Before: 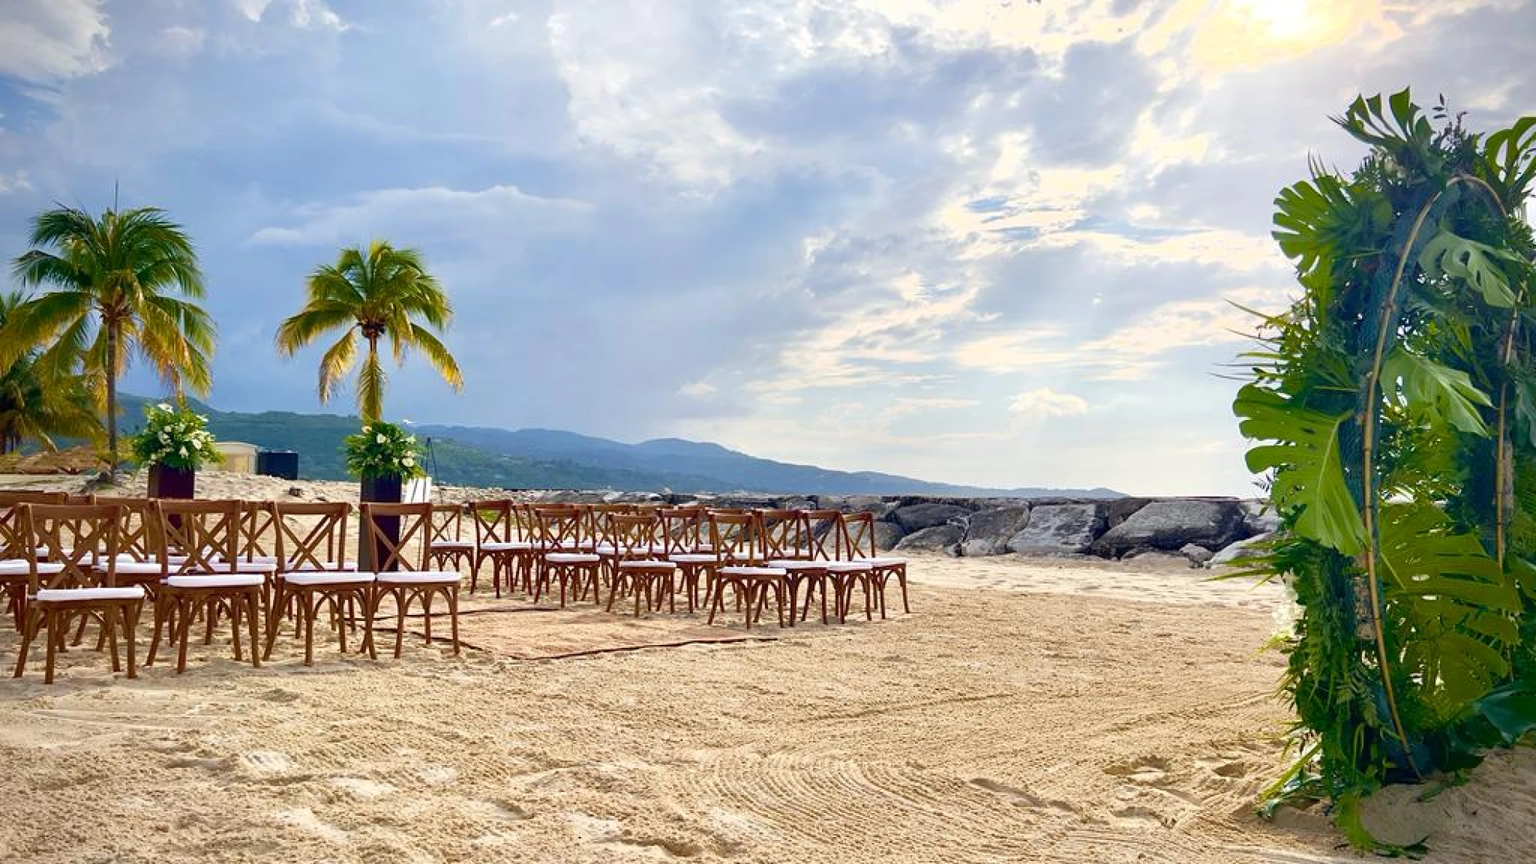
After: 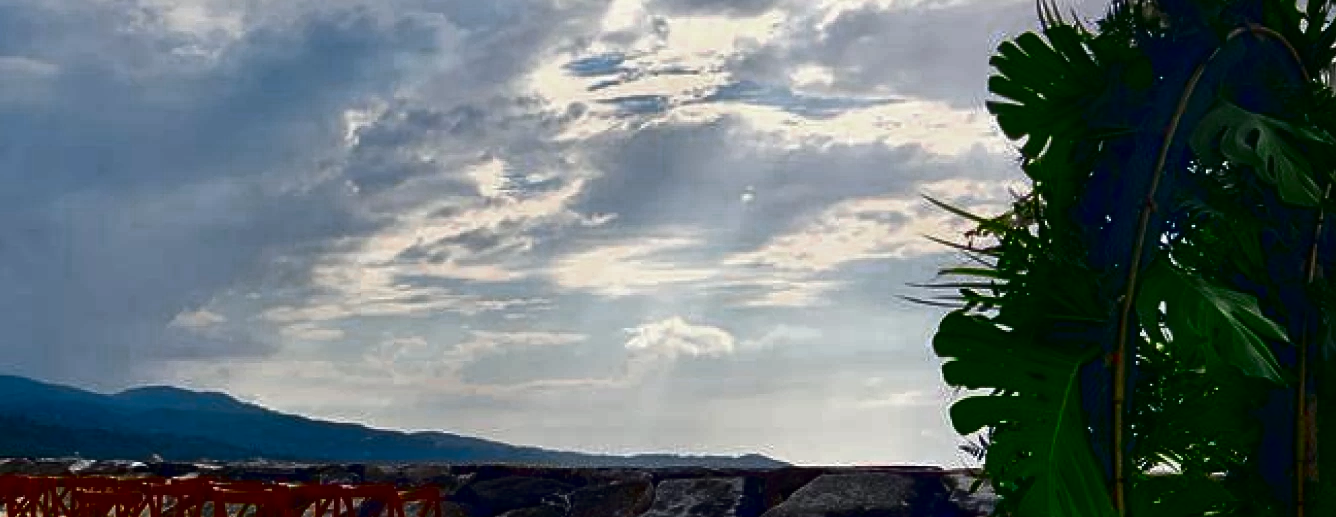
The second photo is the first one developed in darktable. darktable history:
crop: left 36.036%, top 18.248%, right 0.643%, bottom 38.187%
contrast brightness saturation: brightness -0.998, saturation 0.998
color correction: highlights b* 0.02, saturation 0.612
color zones: curves: ch0 [(0, 0.466) (0.128, 0.466) (0.25, 0.5) (0.375, 0.456) (0.5, 0.5) (0.625, 0.5) (0.737, 0.652) (0.875, 0.5)]; ch1 [(0, 0.603) (0.125, 0.618) (0.261, 0.348) (0.372, 0.353) (0.497, 0.363) (0.611, 0.45) (0.731, 0.427) (0.875, 0.518) (0.998, 0.652)]; ch2 [(0, 0.559) (0.125, 0.451) (0.253, 0.564) (0.37, 0.578) (0.5, 0.466) (0.625, 0.471) (0.731, 0.471) (0.88, 0.485)]
